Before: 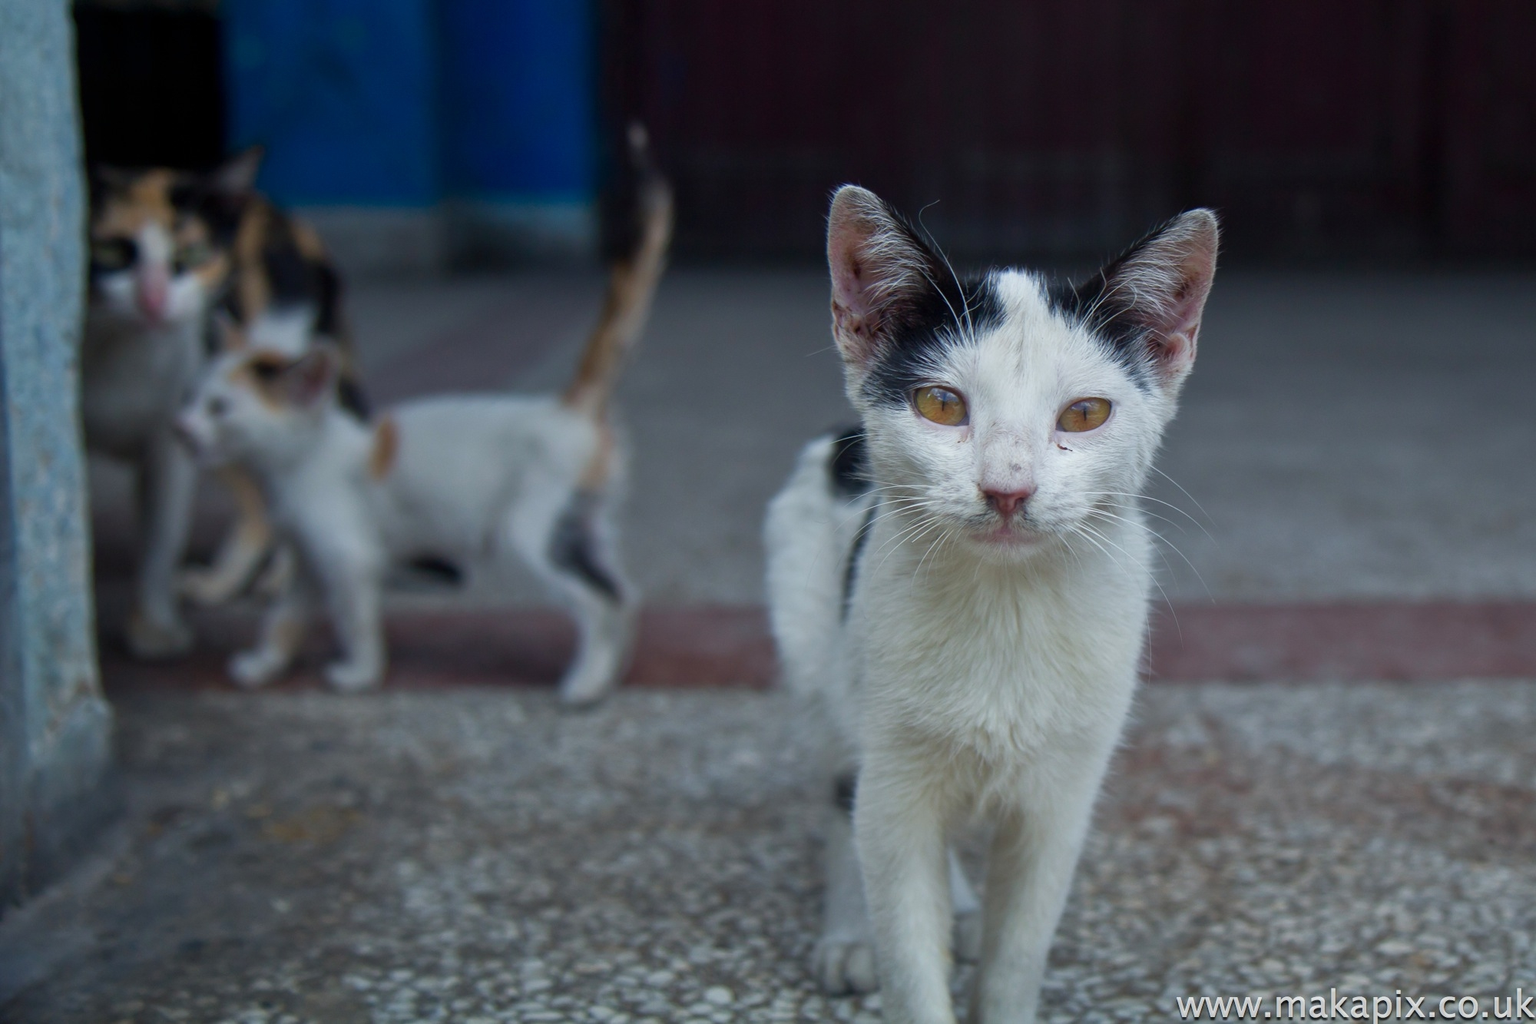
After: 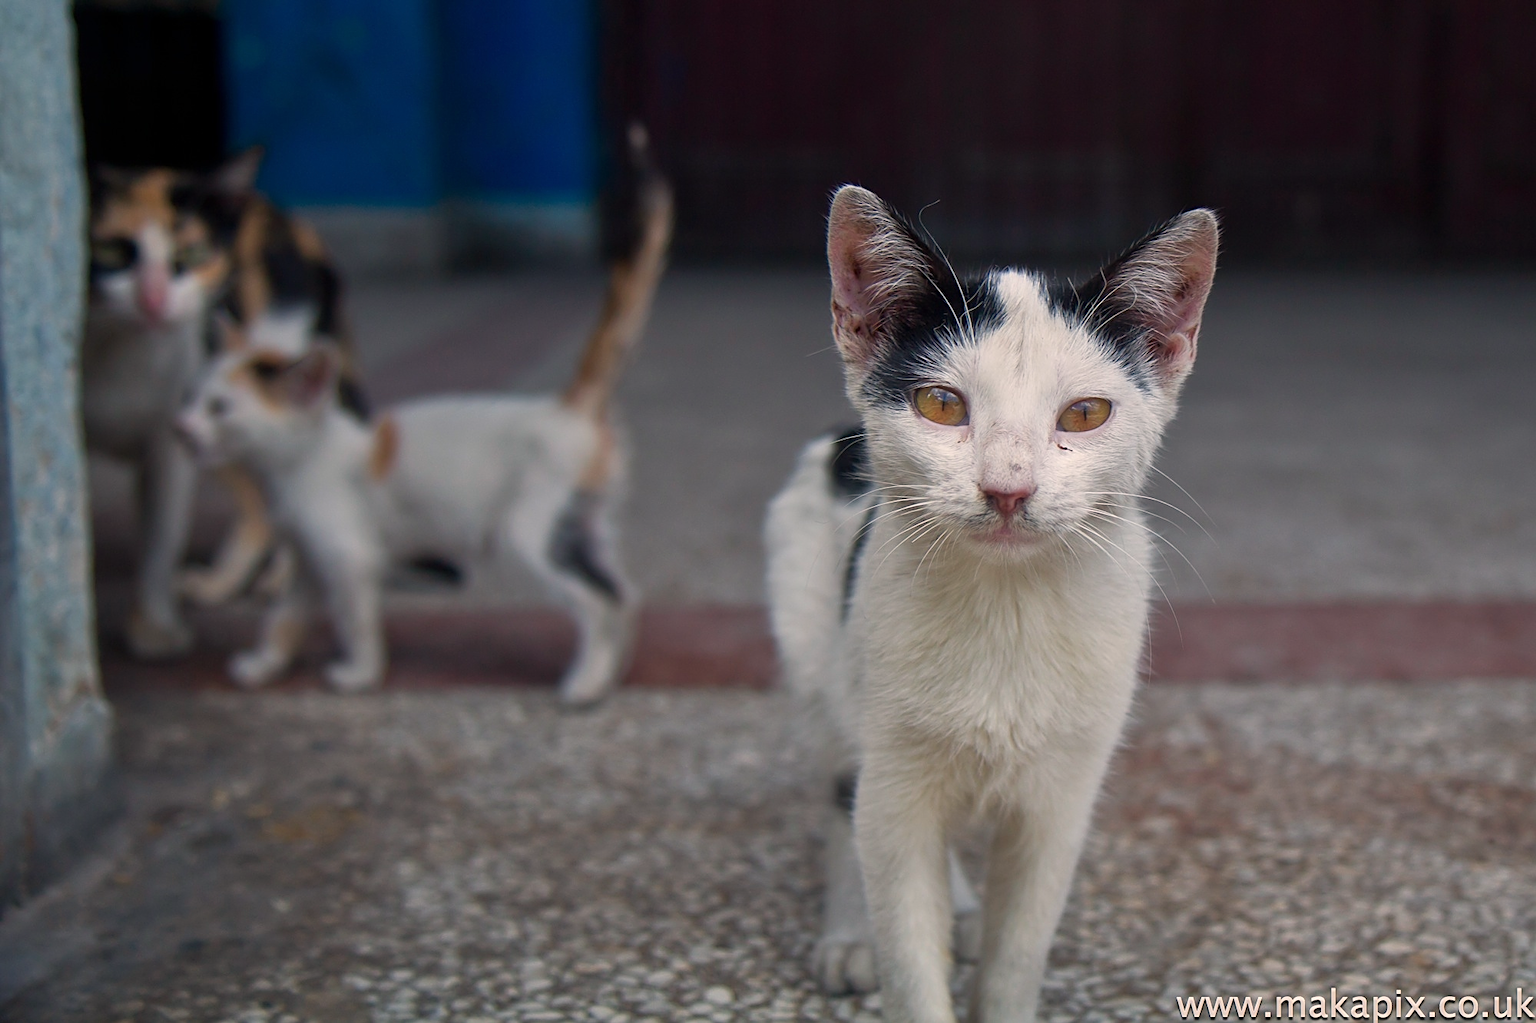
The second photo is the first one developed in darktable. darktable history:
sharpen: on, module defaults
white balance: red 1.127, blue 0.943
